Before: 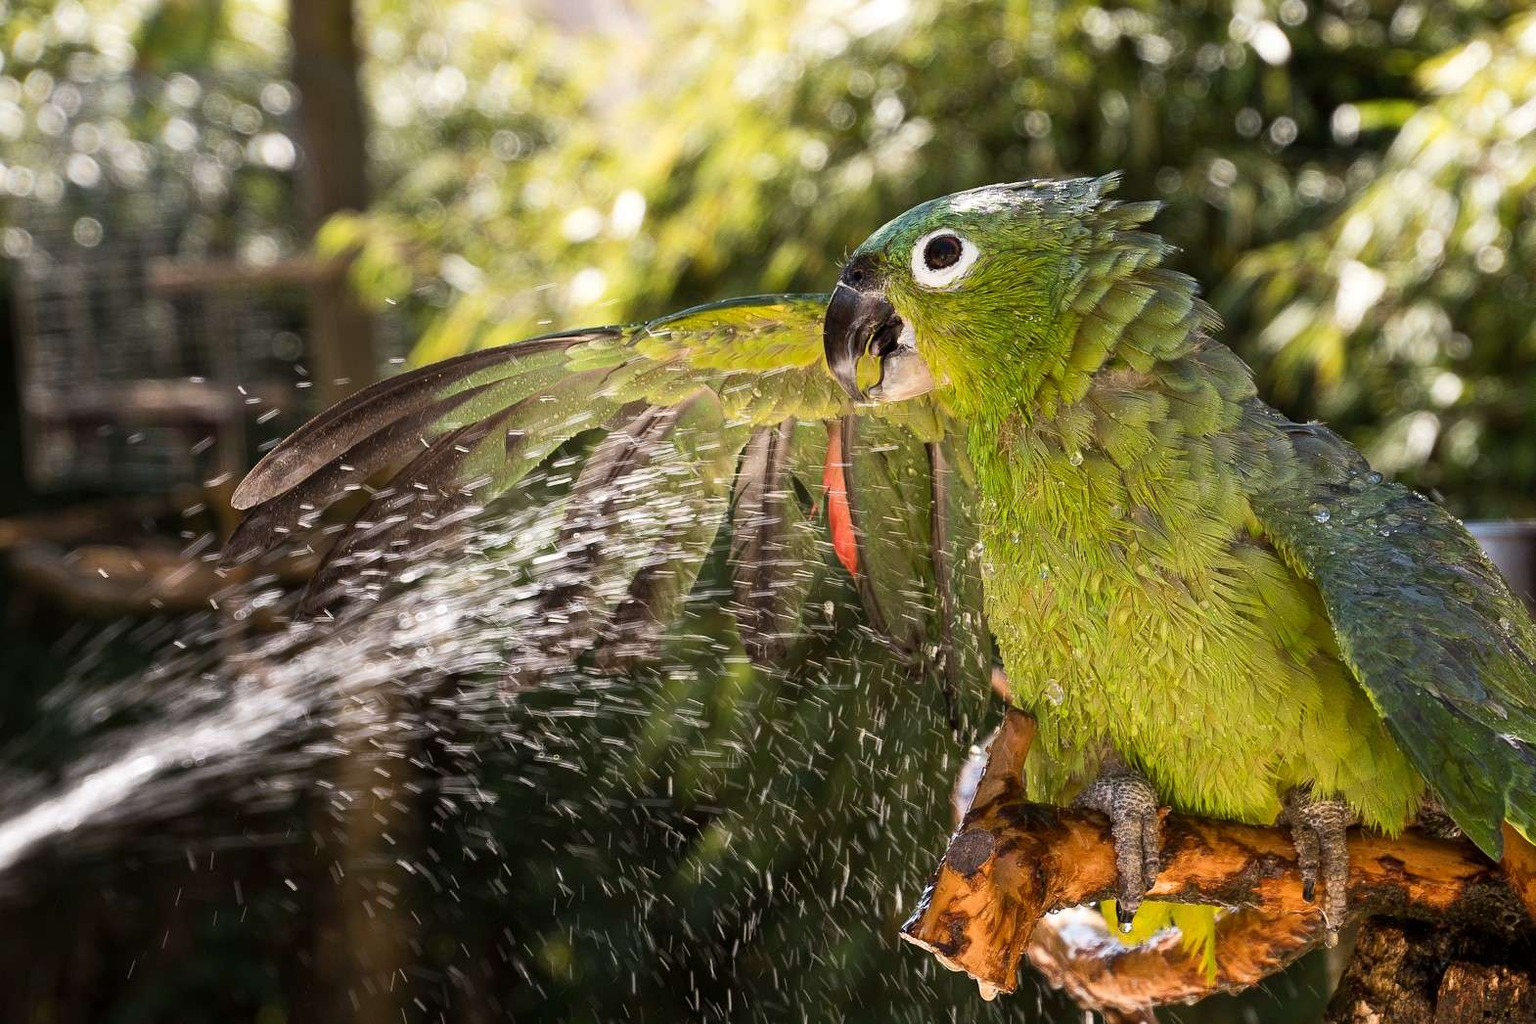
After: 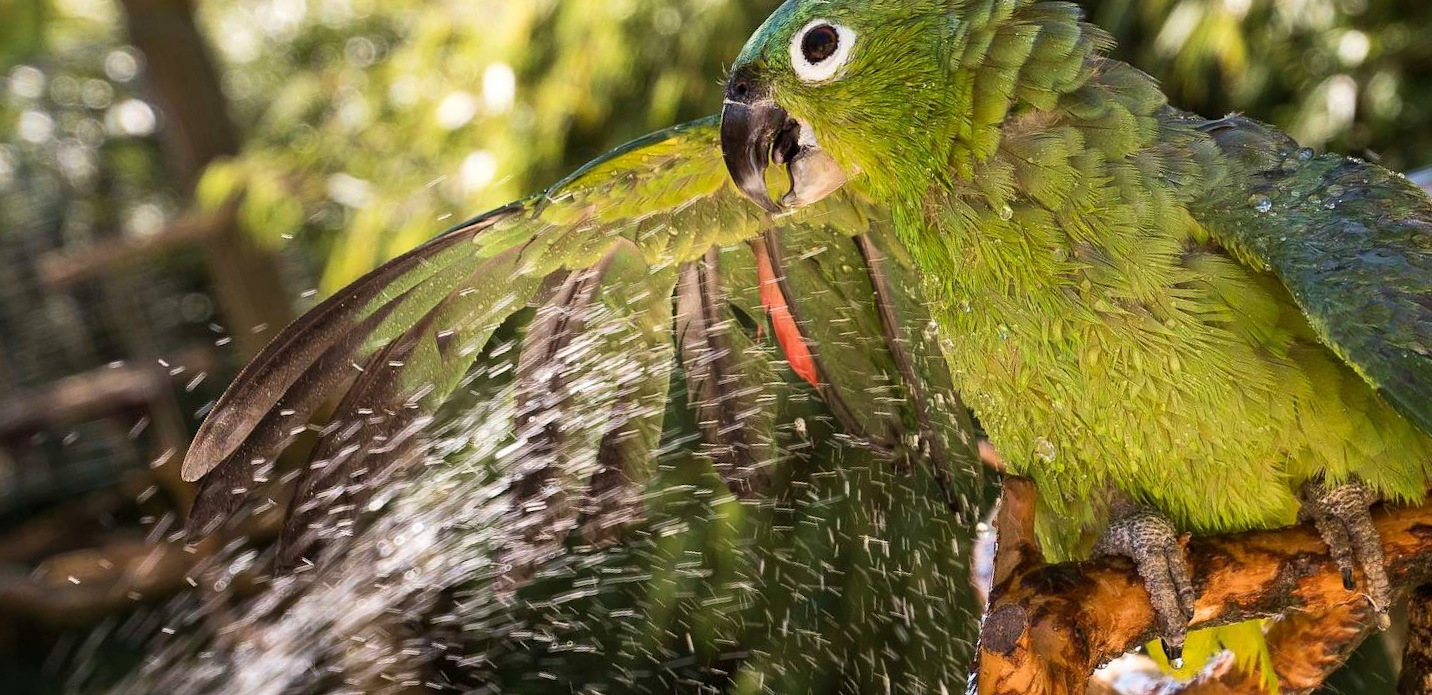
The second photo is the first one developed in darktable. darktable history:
rotate and perspective: rotation -14.8°, crop left 0.1, crop right 0.903, crop top 0.25, crop bottom 0.748
velvia: on, module defaults
crop: top 1.049%, right 0.001%
